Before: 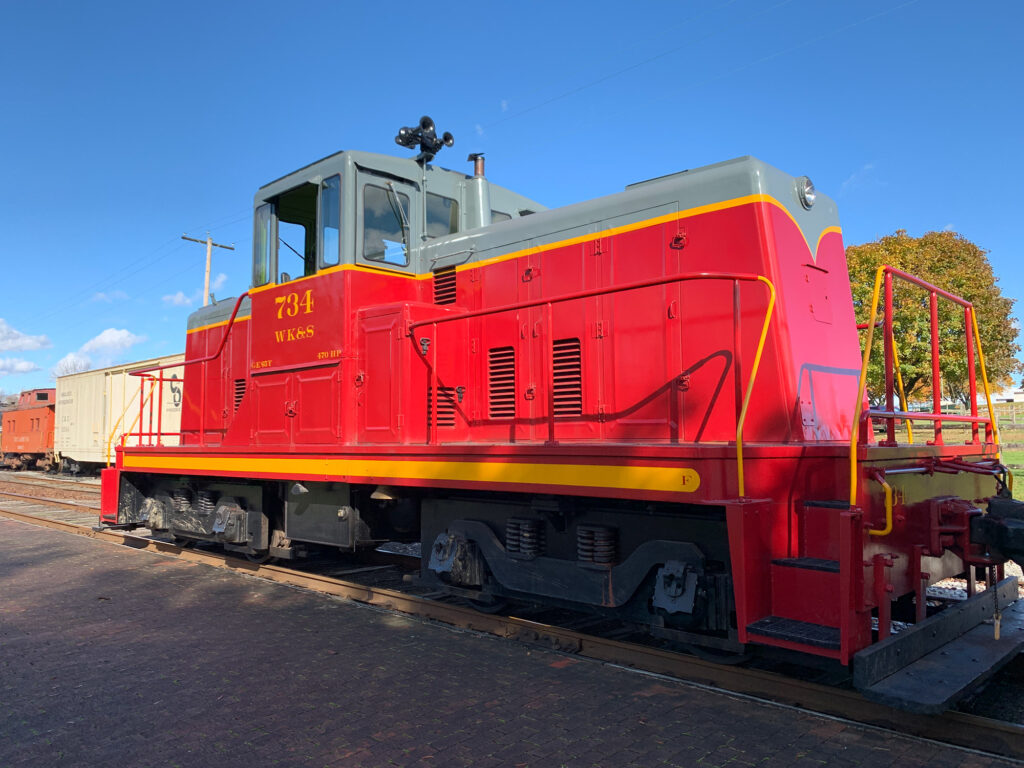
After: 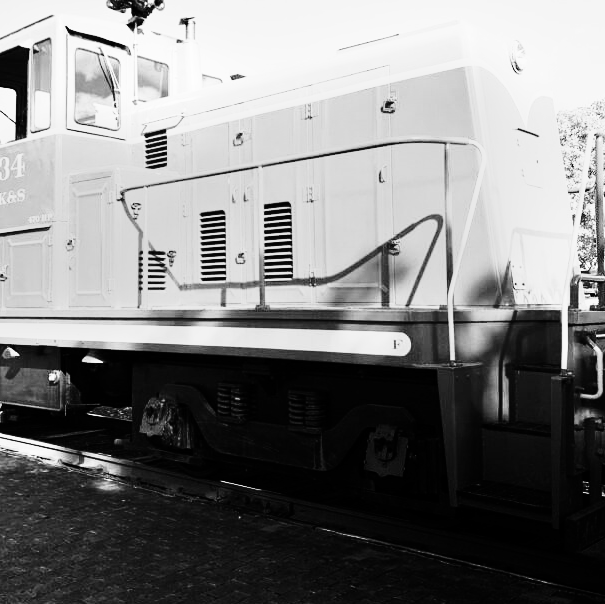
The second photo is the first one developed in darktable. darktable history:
rgb curve: curves: ch0 [(0, 0) (0.21, 0.15) (0.24, 0.21) (0.5, 0.75) (0.75, 0.96) (0.89, 0.99) (1, 1)]; ch1 [(0, 0.02) (0.21, 0.13) (0.25, 0.2) (0.5, 0.67) (0.75, 0.9) (0.89, 0.97) (1, 1)]; ch2 [(0, 0.02) (0.21, 0.13) (0.25, 0.2) (0.5, 0.67) (0.75, 0.9) (0.89, 0.97) (1, 1)], compensate middle gray true
base curve: curves: ch0 [(0, 0) (0.028, 0.03) (0.121, 0.232) (0.46, 0.748) (0.859, 0.968) (1, 1)]
crop and rotate: left 28.256%, top 17.734%, right 12.656%, bottom 3.573%
monochrome: on, module defaults
shadows and highlights: shadows -70, highlights 35, soften with gaussian
